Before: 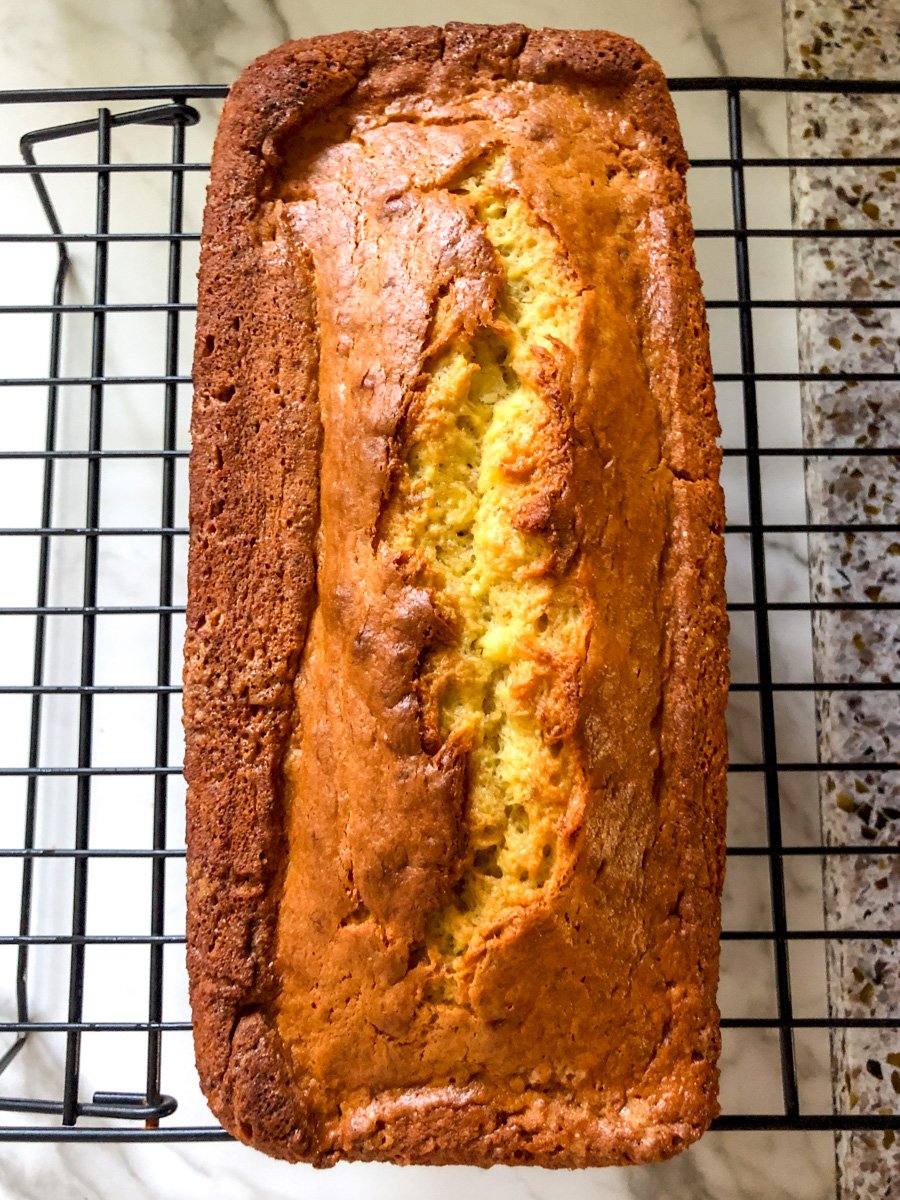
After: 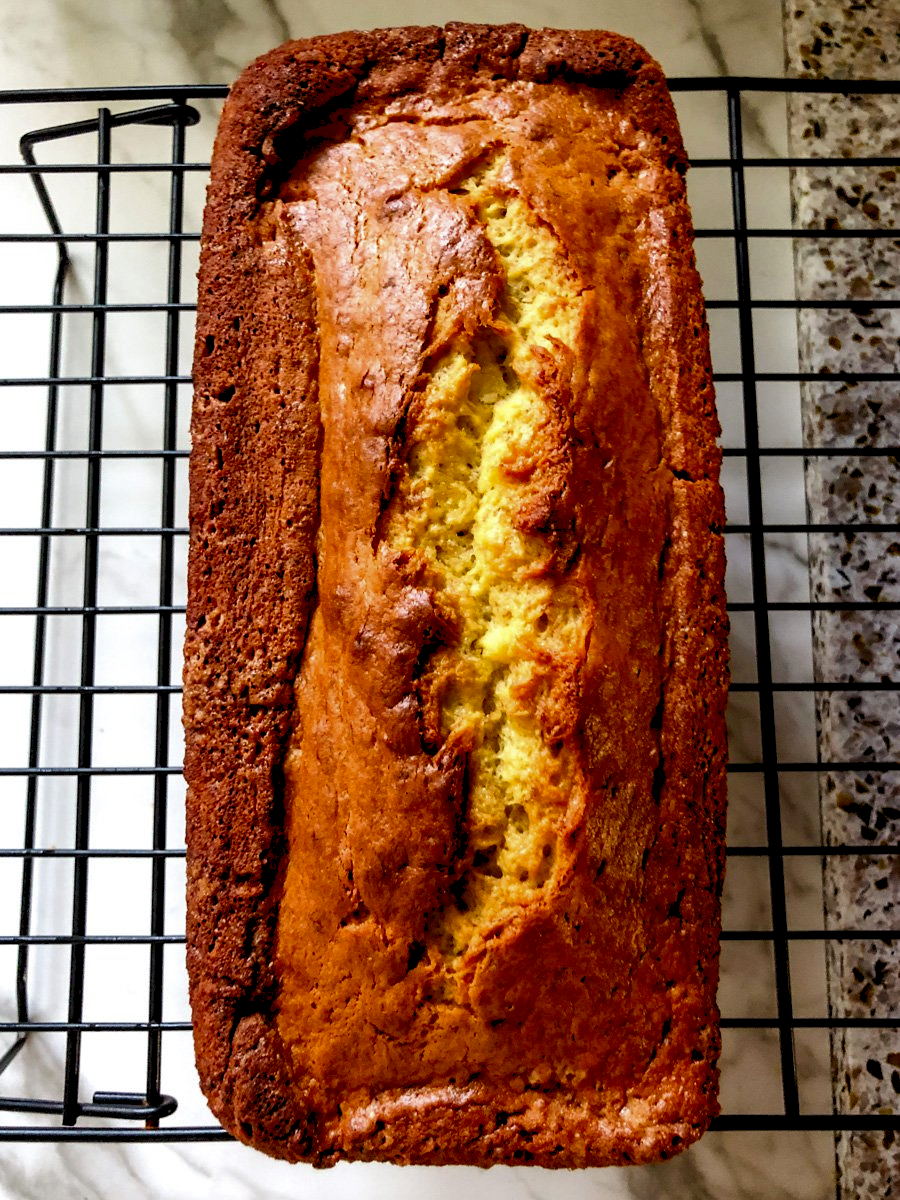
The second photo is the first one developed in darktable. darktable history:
rgb levels: levels [[0.027, 0.429, 0.996], [0, 0.5, 1], [0, 0.5, 1]]
contrast brightness saturation: brightness -0.52
